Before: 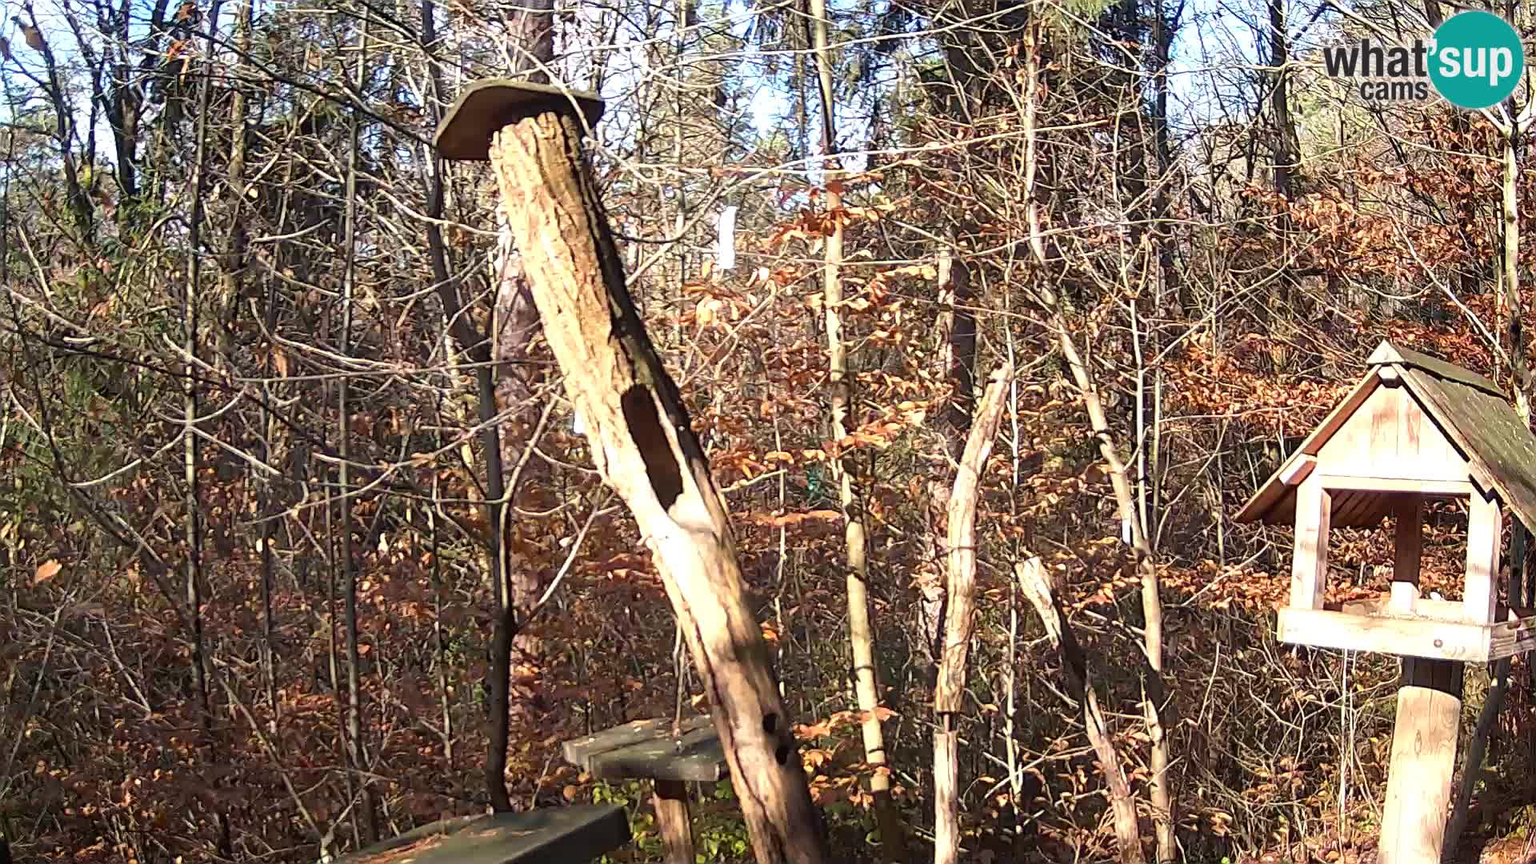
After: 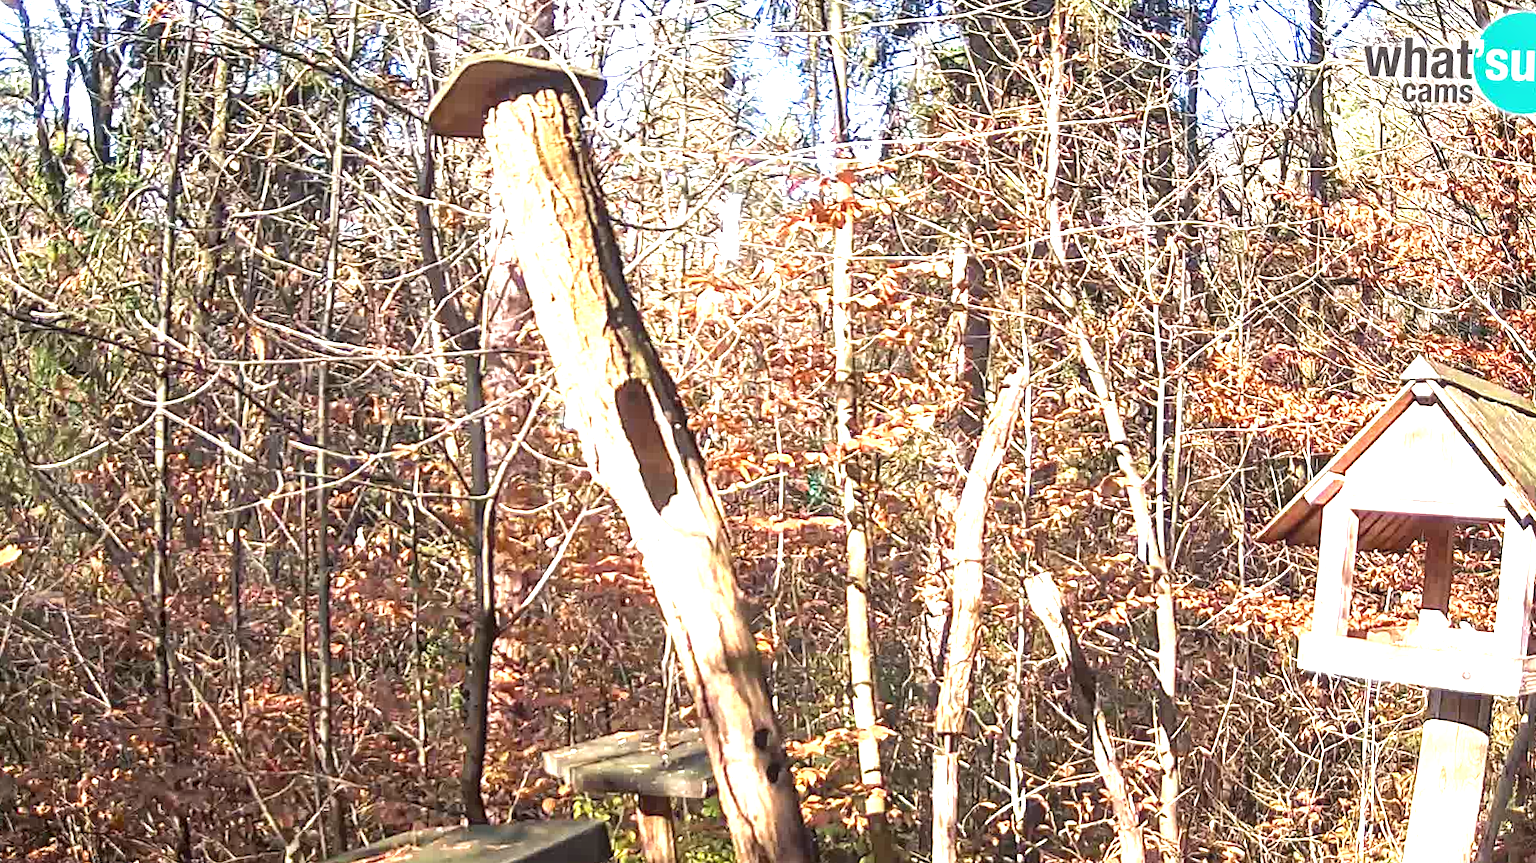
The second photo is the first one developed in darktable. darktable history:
exposure: black level correction 0, exposure 1.366 EV, compensate exposure bias true, compensate highlight preservation false
crop and rotate: angle -1.68°
local contrast: on, module defaults
